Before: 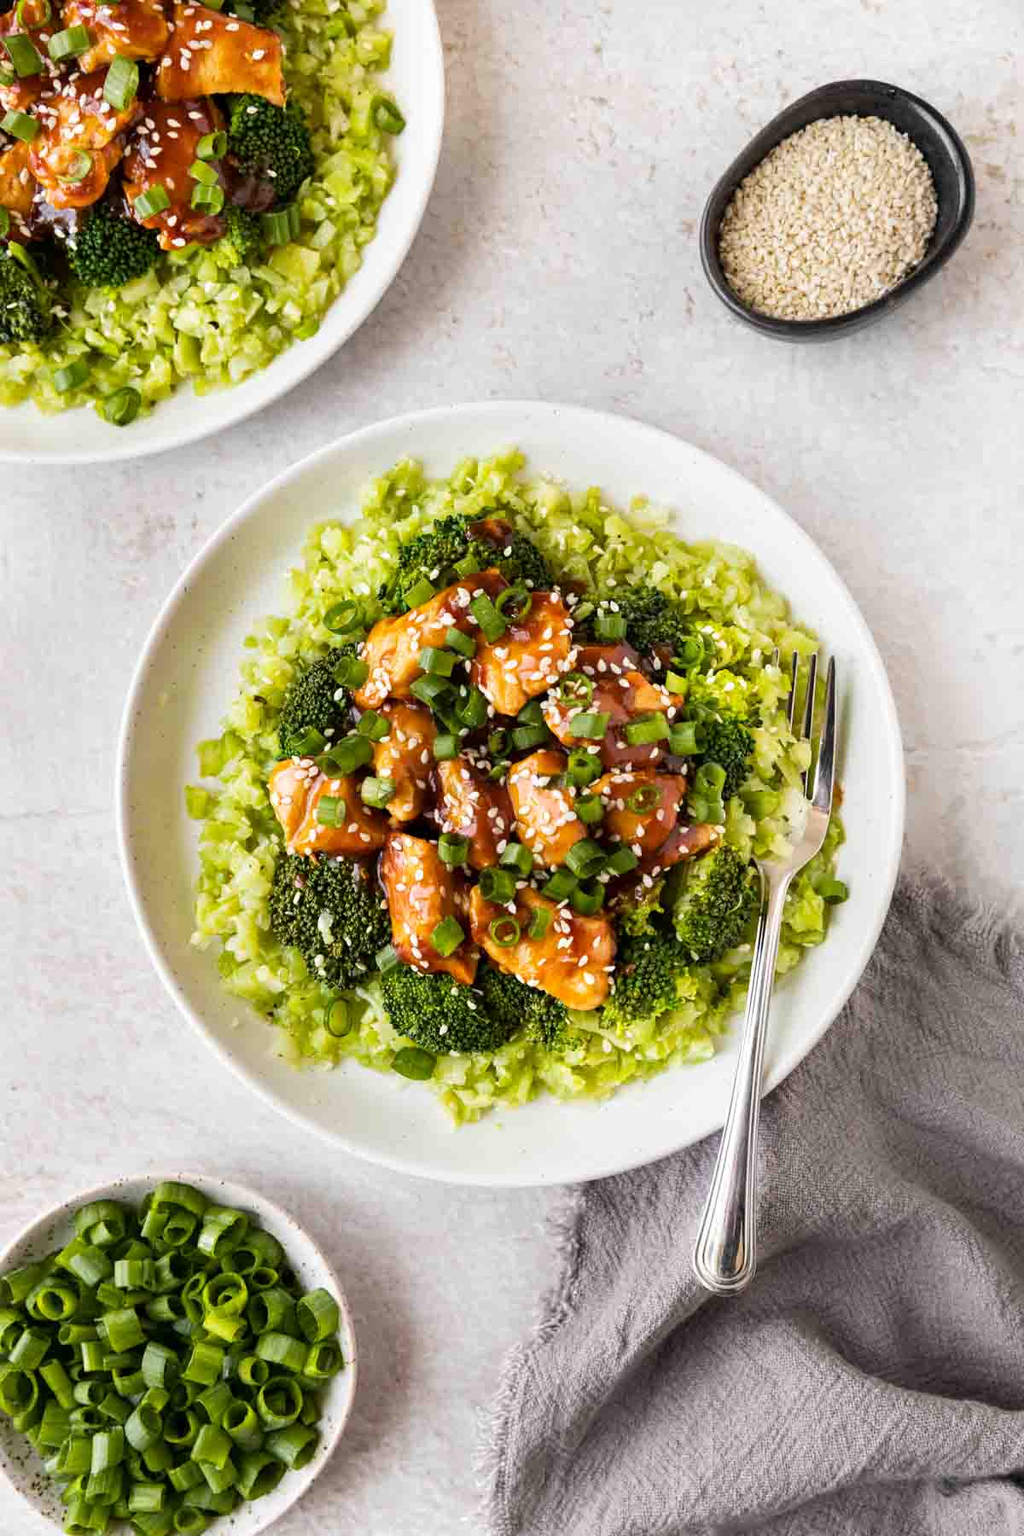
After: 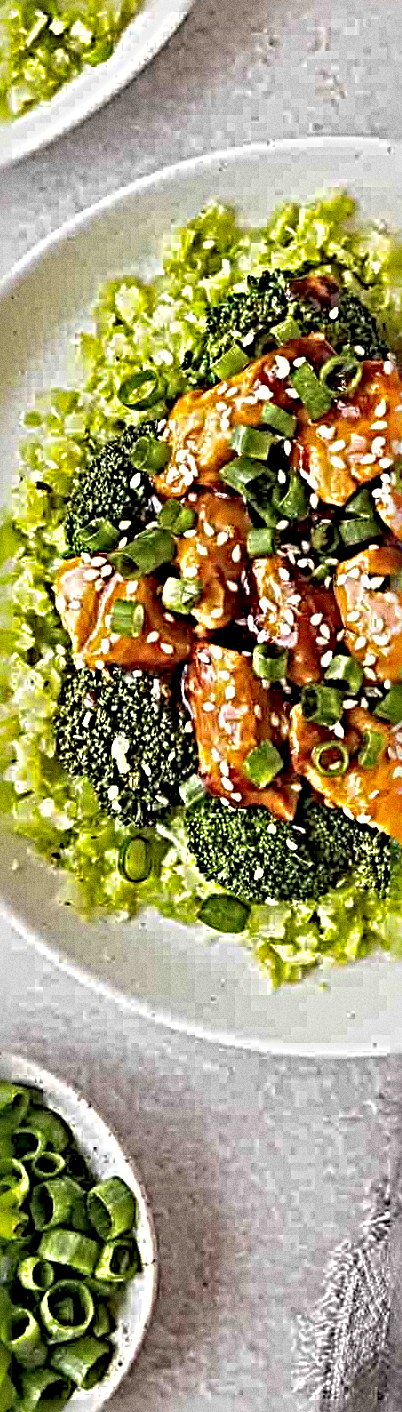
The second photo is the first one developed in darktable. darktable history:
crop and rotate: left 21.77%, top 18.528%, right 44.676%, bottom 2.997%
grain: coarseness 0.09 ISO, strength 40%
shadows and highlights: on, module defaults
sharpen: radius 6.3, amount 1.8, threshold 0
